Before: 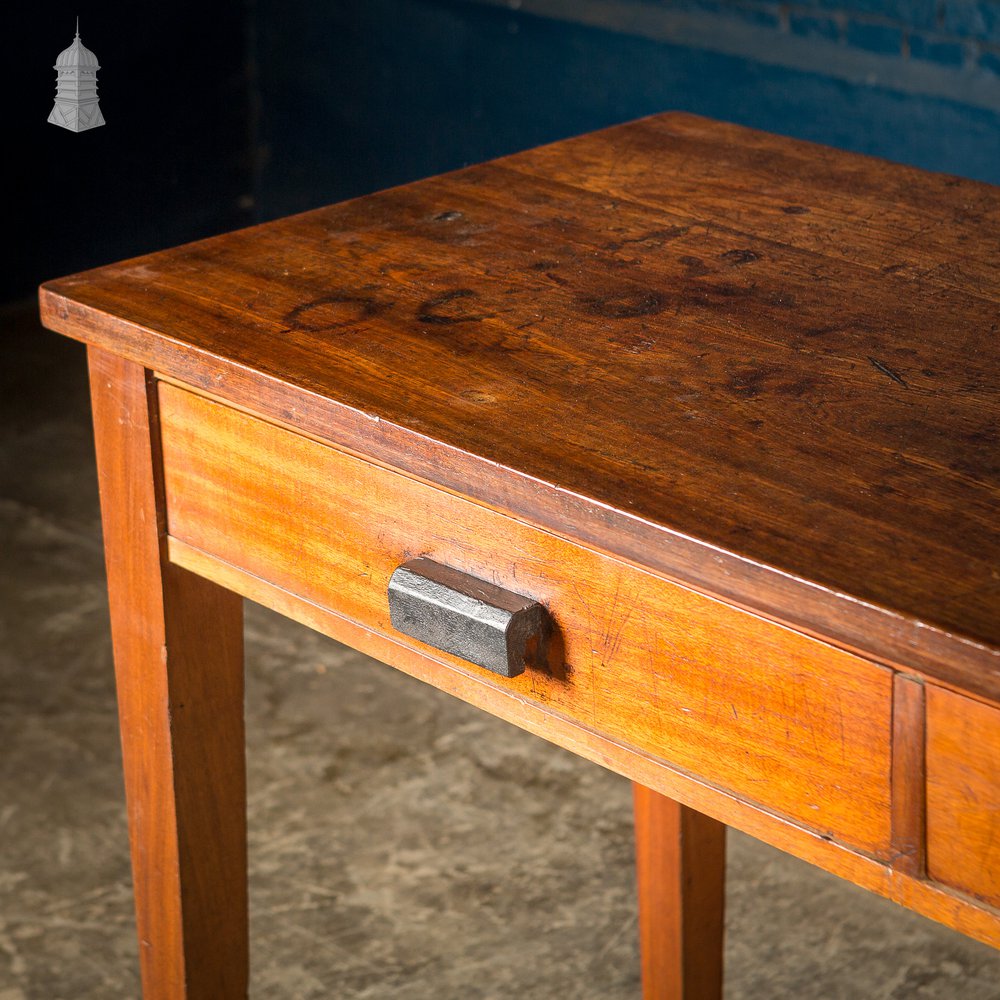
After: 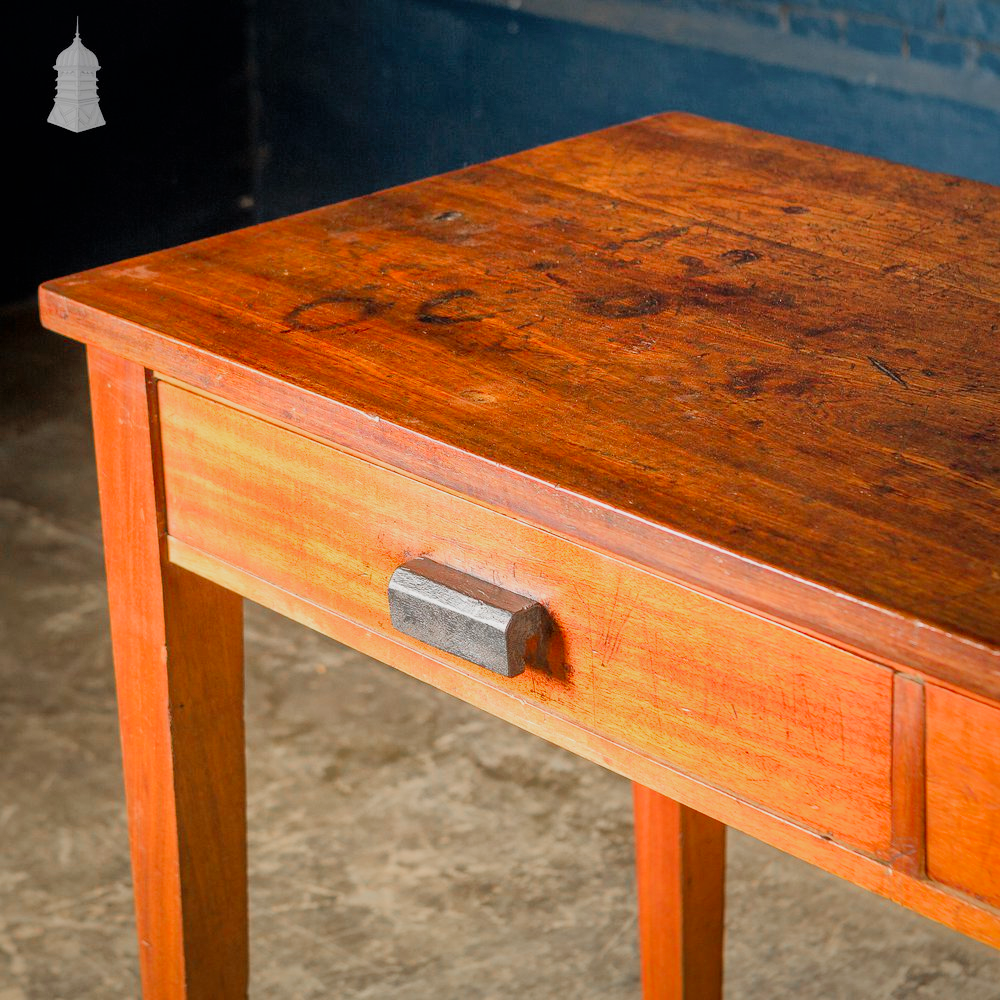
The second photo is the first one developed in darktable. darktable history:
exposure: black level correction 0, exposure 1 EV, compensate exposure bias true, compensate highlight preservation false
filmic rgb: black relative exposure -7.65 EV, white relative exposure 4.56 EV, hardness 3.61
color zones: curves: ch1 [(0, 0.679) (0.143, 0.647) (0.286, 0.261) (0.378, -0.011) (0.571, 0.396) (0.714, 0.399) (0.857, 0.406) (1, 0.679)]
shadows and highlights: highlights -60
